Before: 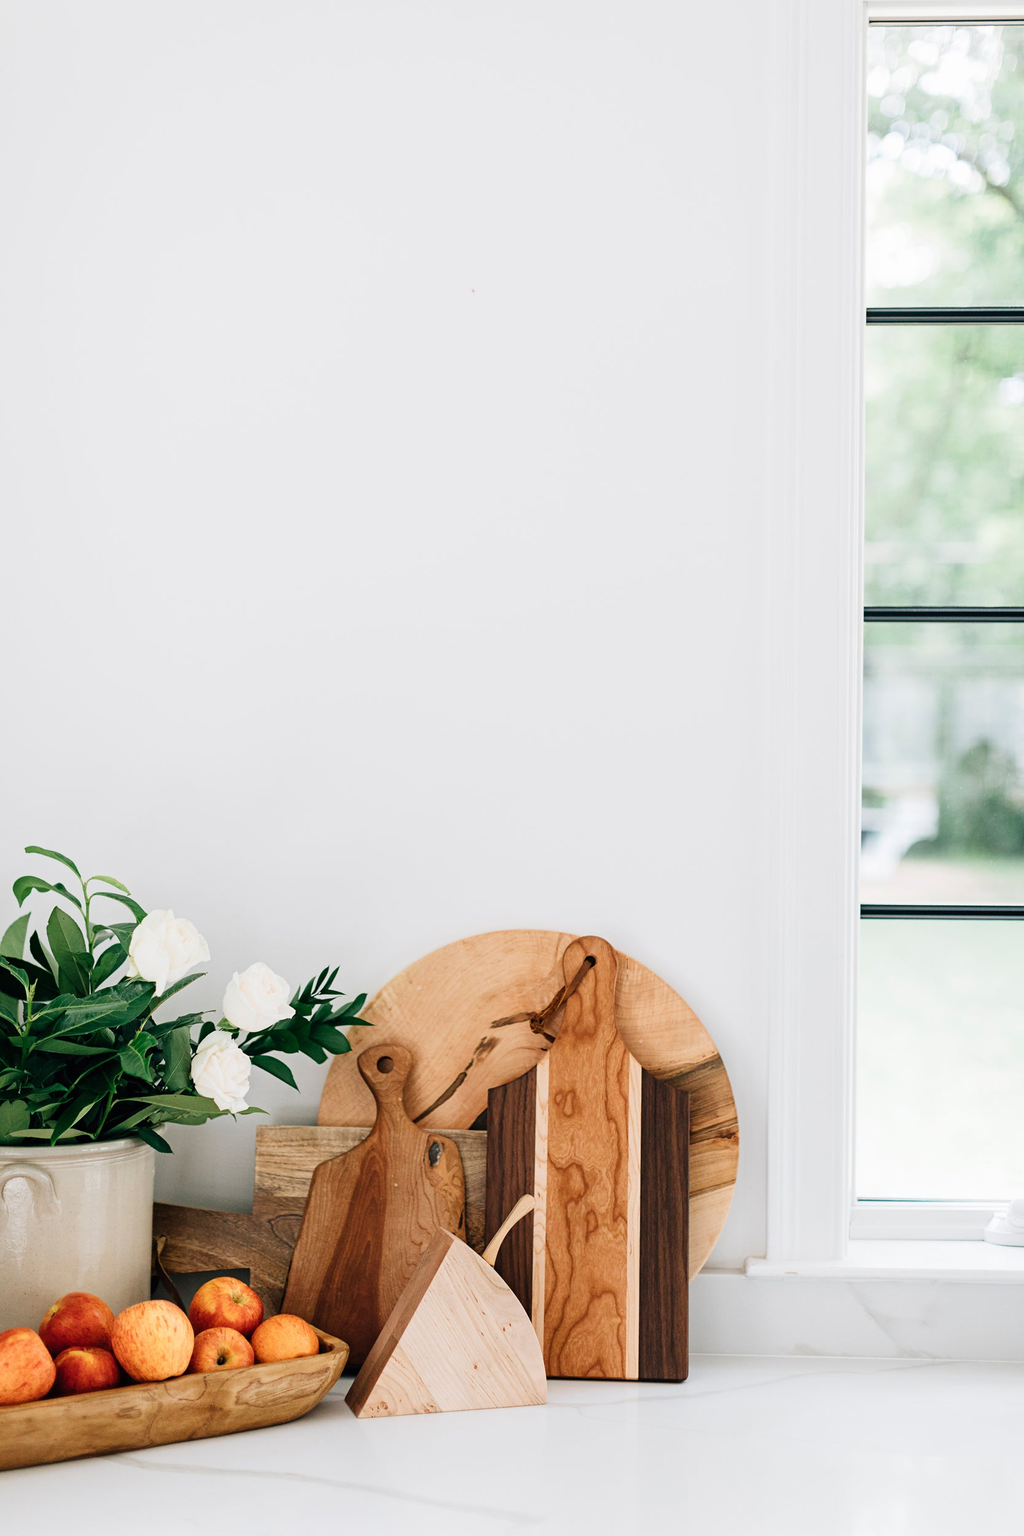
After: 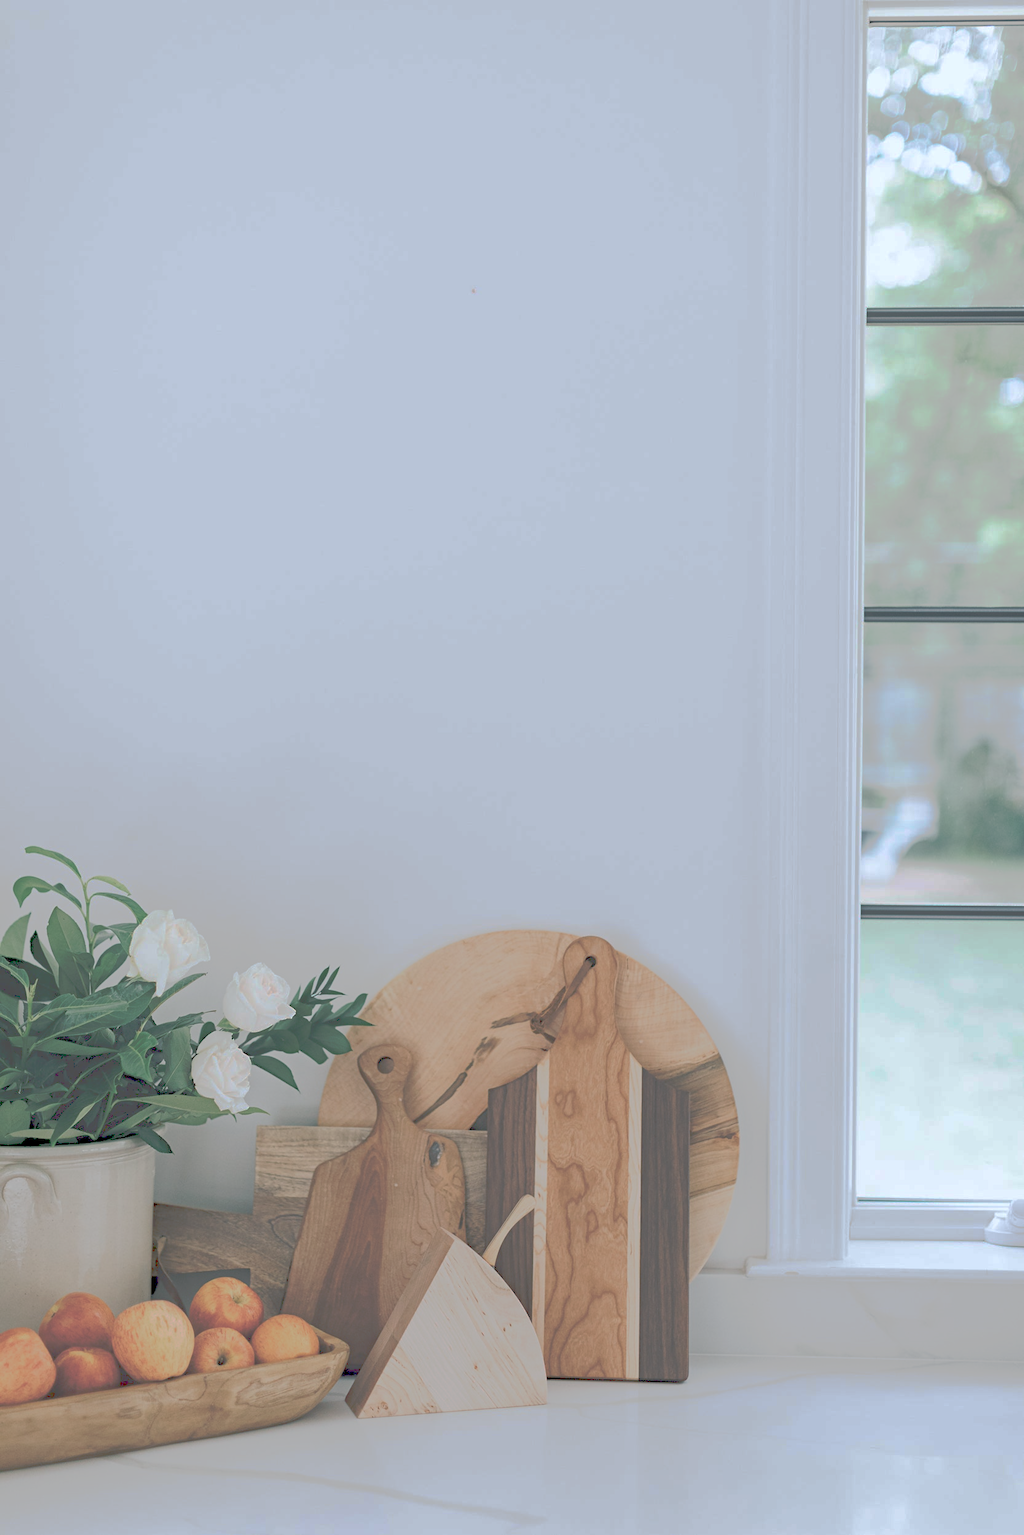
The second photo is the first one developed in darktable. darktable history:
color calibration: illuminant Planckian (black body), x 0.375, y 0.373, temperature 4117 K
tone curve: curves: ch0 [(0, 0) (0.003, 0.322) (0.011, 0.327) (0.025, 0.345) (0.044, 0.365) (0.069, 0.378) (0.1, 0.391) (0.136, 0.403) (0.177, 0.412) (0.224, 0.429) (0.277, 0.448) (0.335, 0.474) (0.399, 0.503) (0.468, 0.537) (0.543, 0.57) (0.623, 0.61) (0.709, 0.653) (0.801, 0.699) (0.898, 0.75) (1, 1)], preserve colors none
haze removal: adaptive false
white balance: emerald 1
color balance rgb: shadows lift › chroma 5.41%, shadows lift › hue 240°, highlights gain › chroma 3.74%, highlights gain › hue 60°, saturation formula JzAzBz (2021)
